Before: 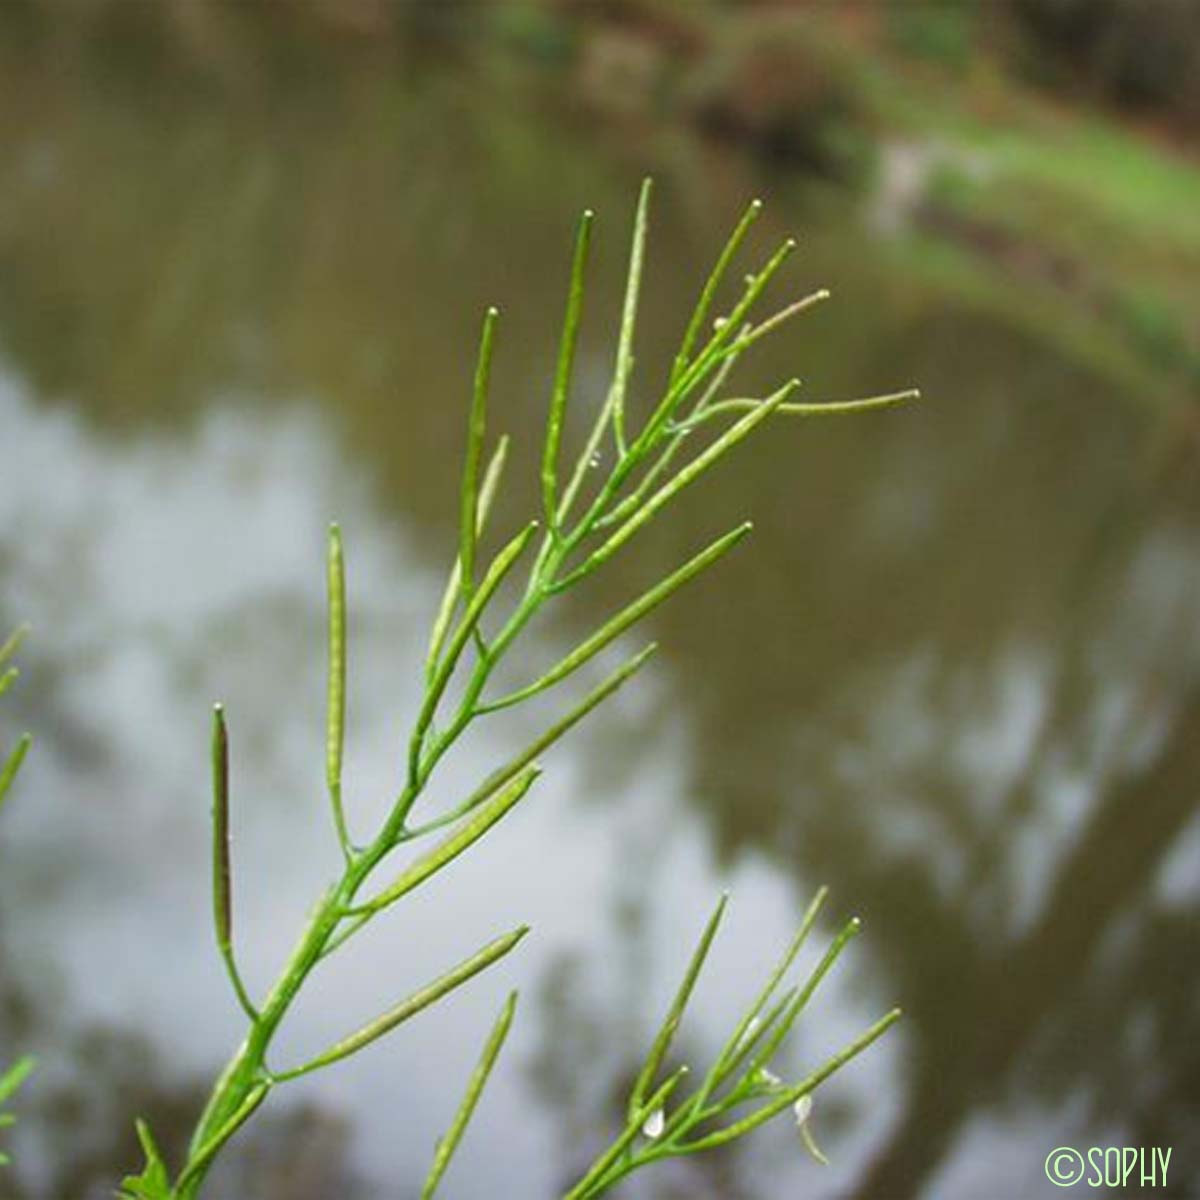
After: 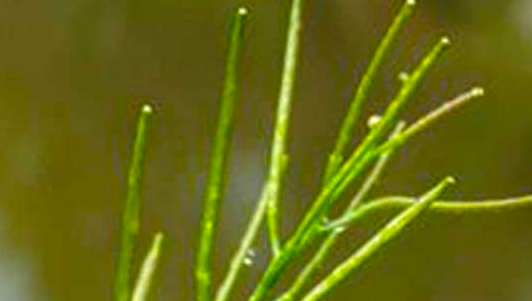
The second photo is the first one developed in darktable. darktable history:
local contrast: on, module defaults
crop: left 28.87%, top 16.843%, right 26.757%, bottom 58%
color balance rgb: perceptual saturation grading › global saturation 40.281%, global vibrance 20%
